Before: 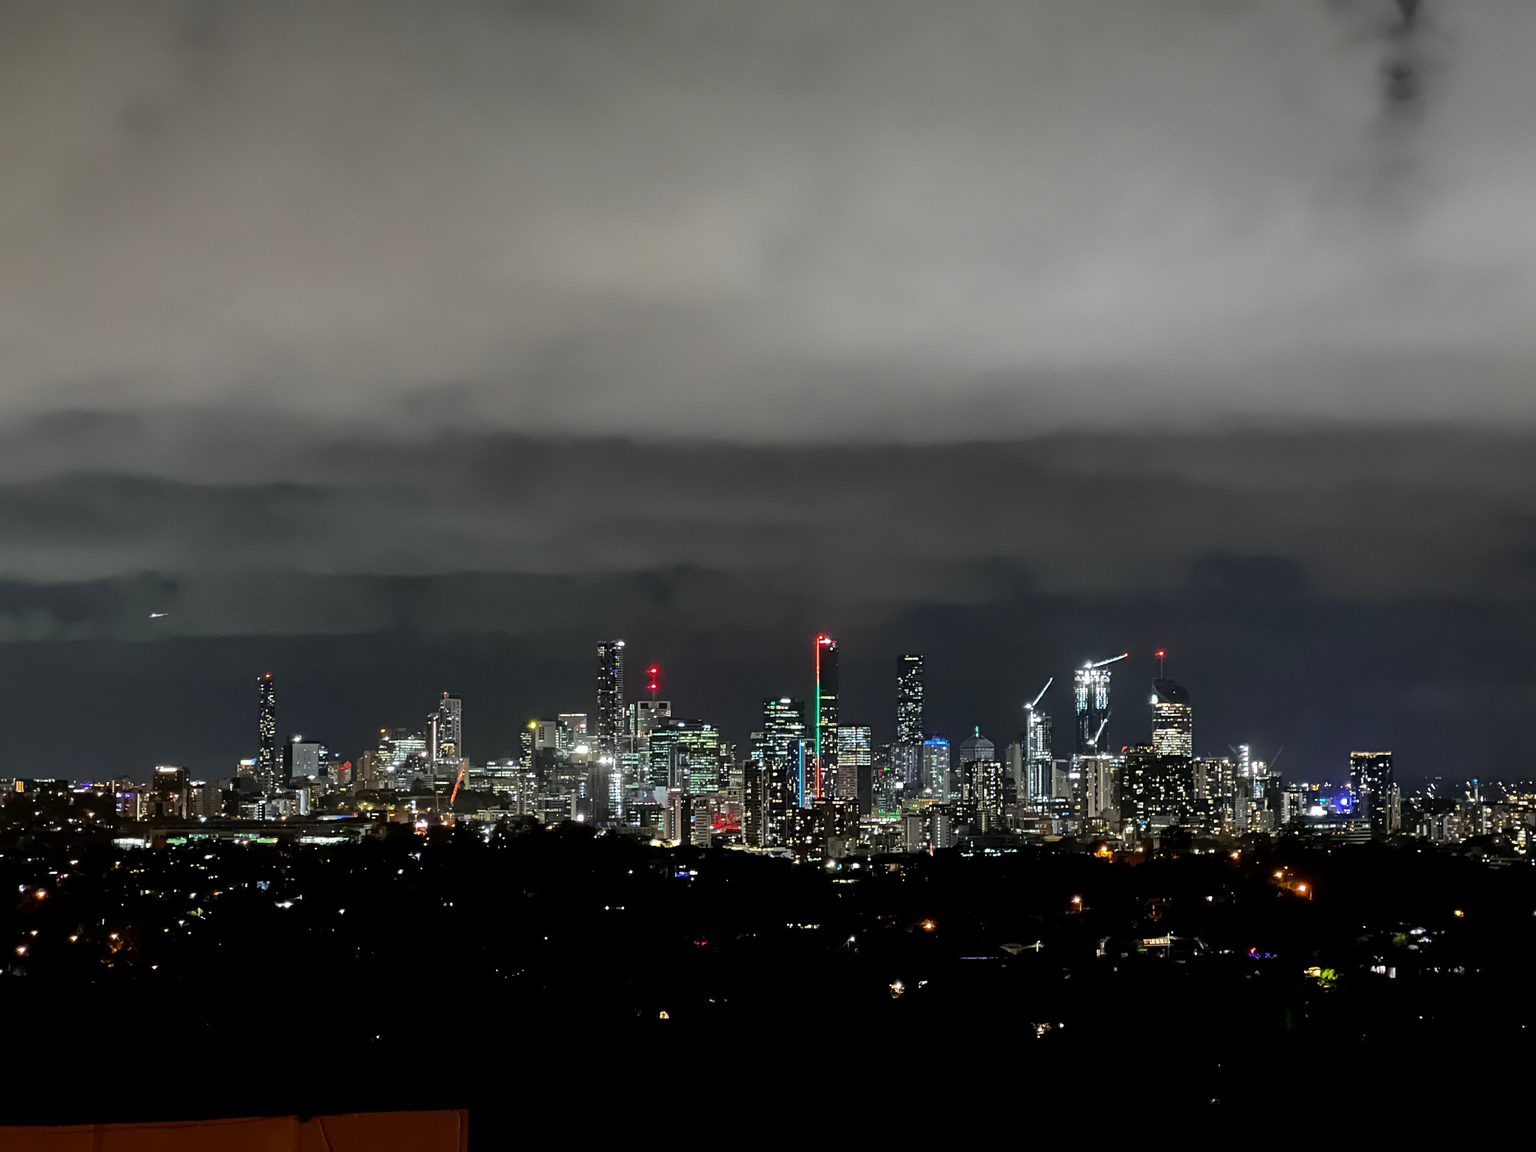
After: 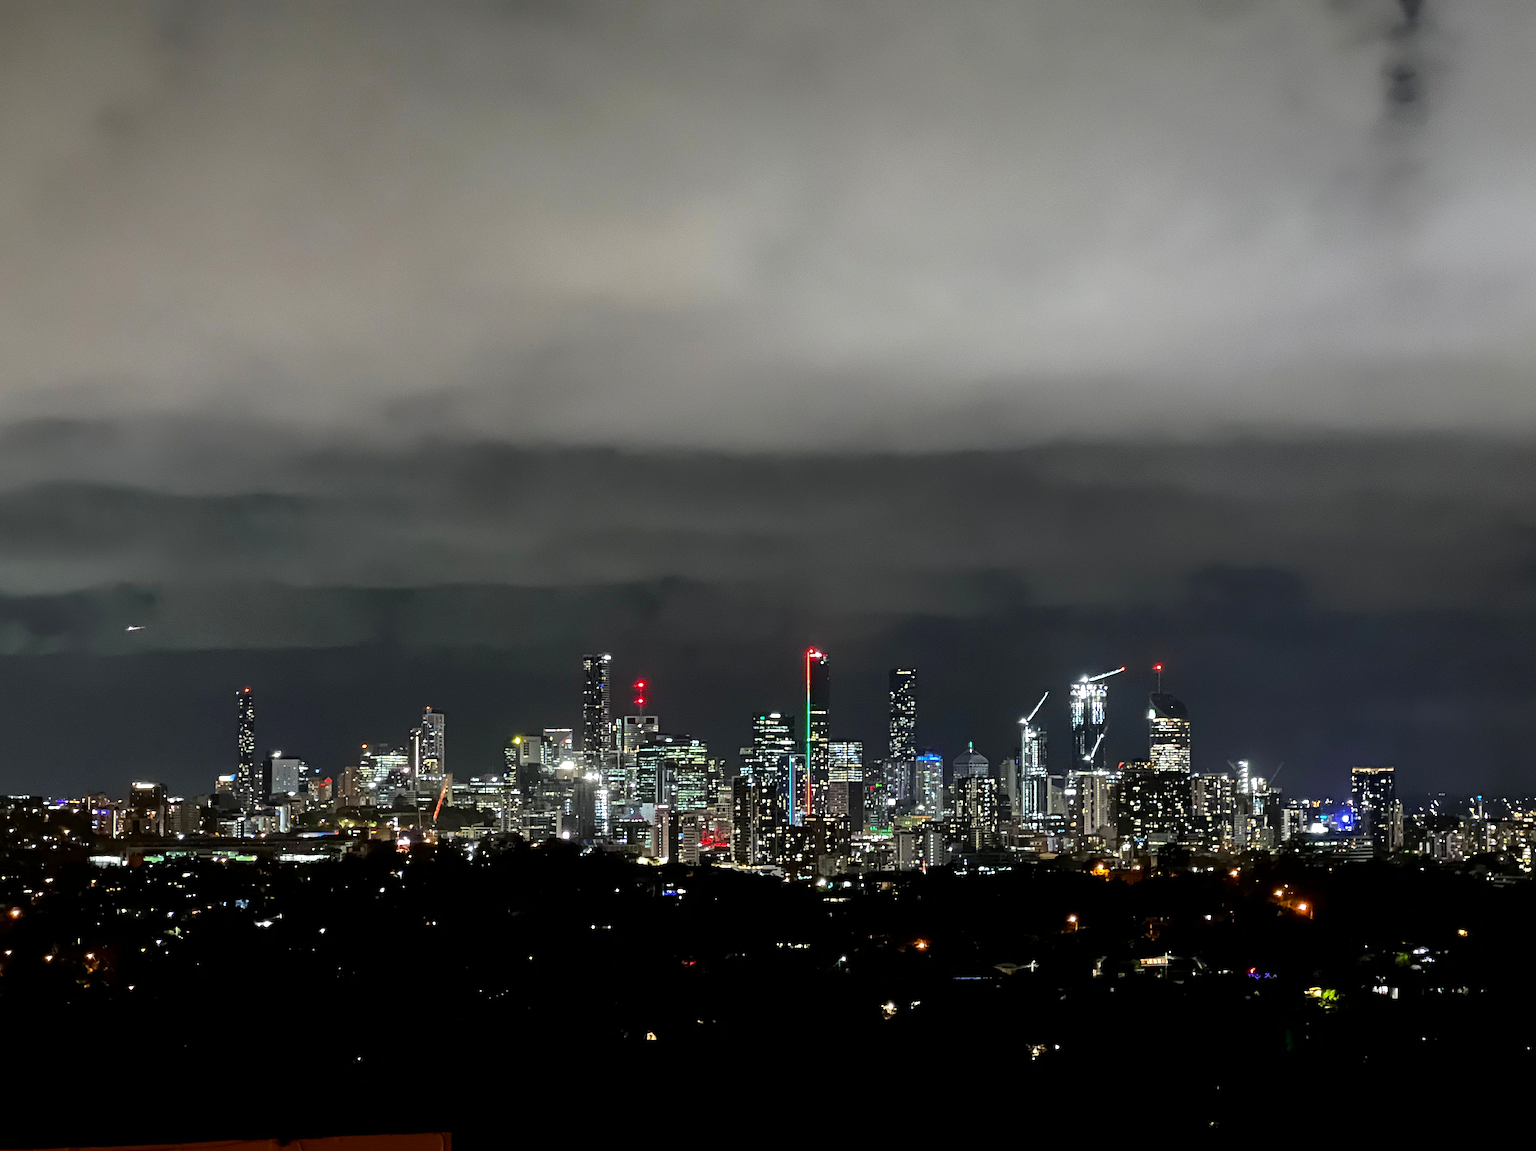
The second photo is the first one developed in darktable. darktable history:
crop: left 1.732%, right 0.289%, bottom 2.06%
contrast brightness saturation: contrast 0.033, brightness -0.043
exposure: exposure 0.345 EV, compensate highlight preservation false
